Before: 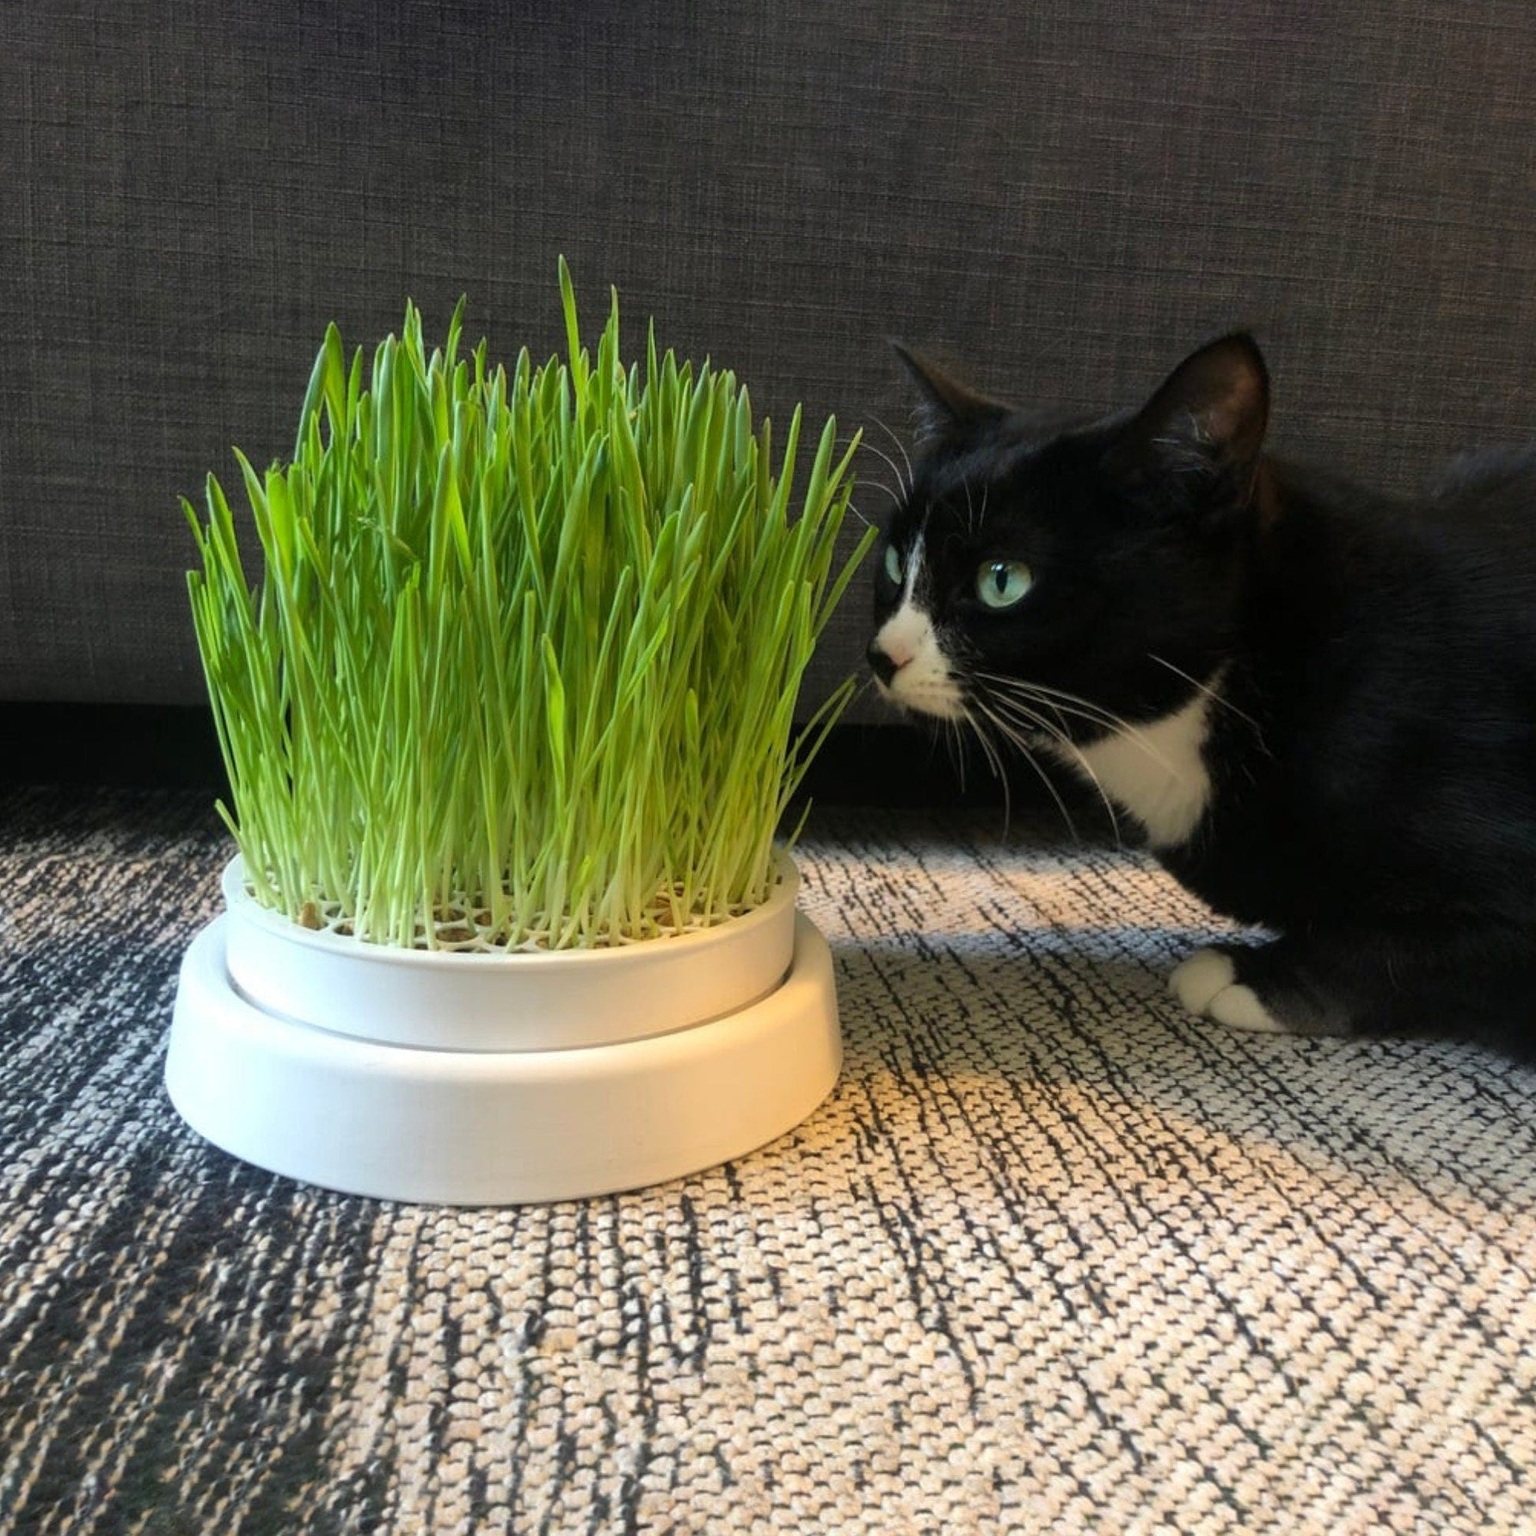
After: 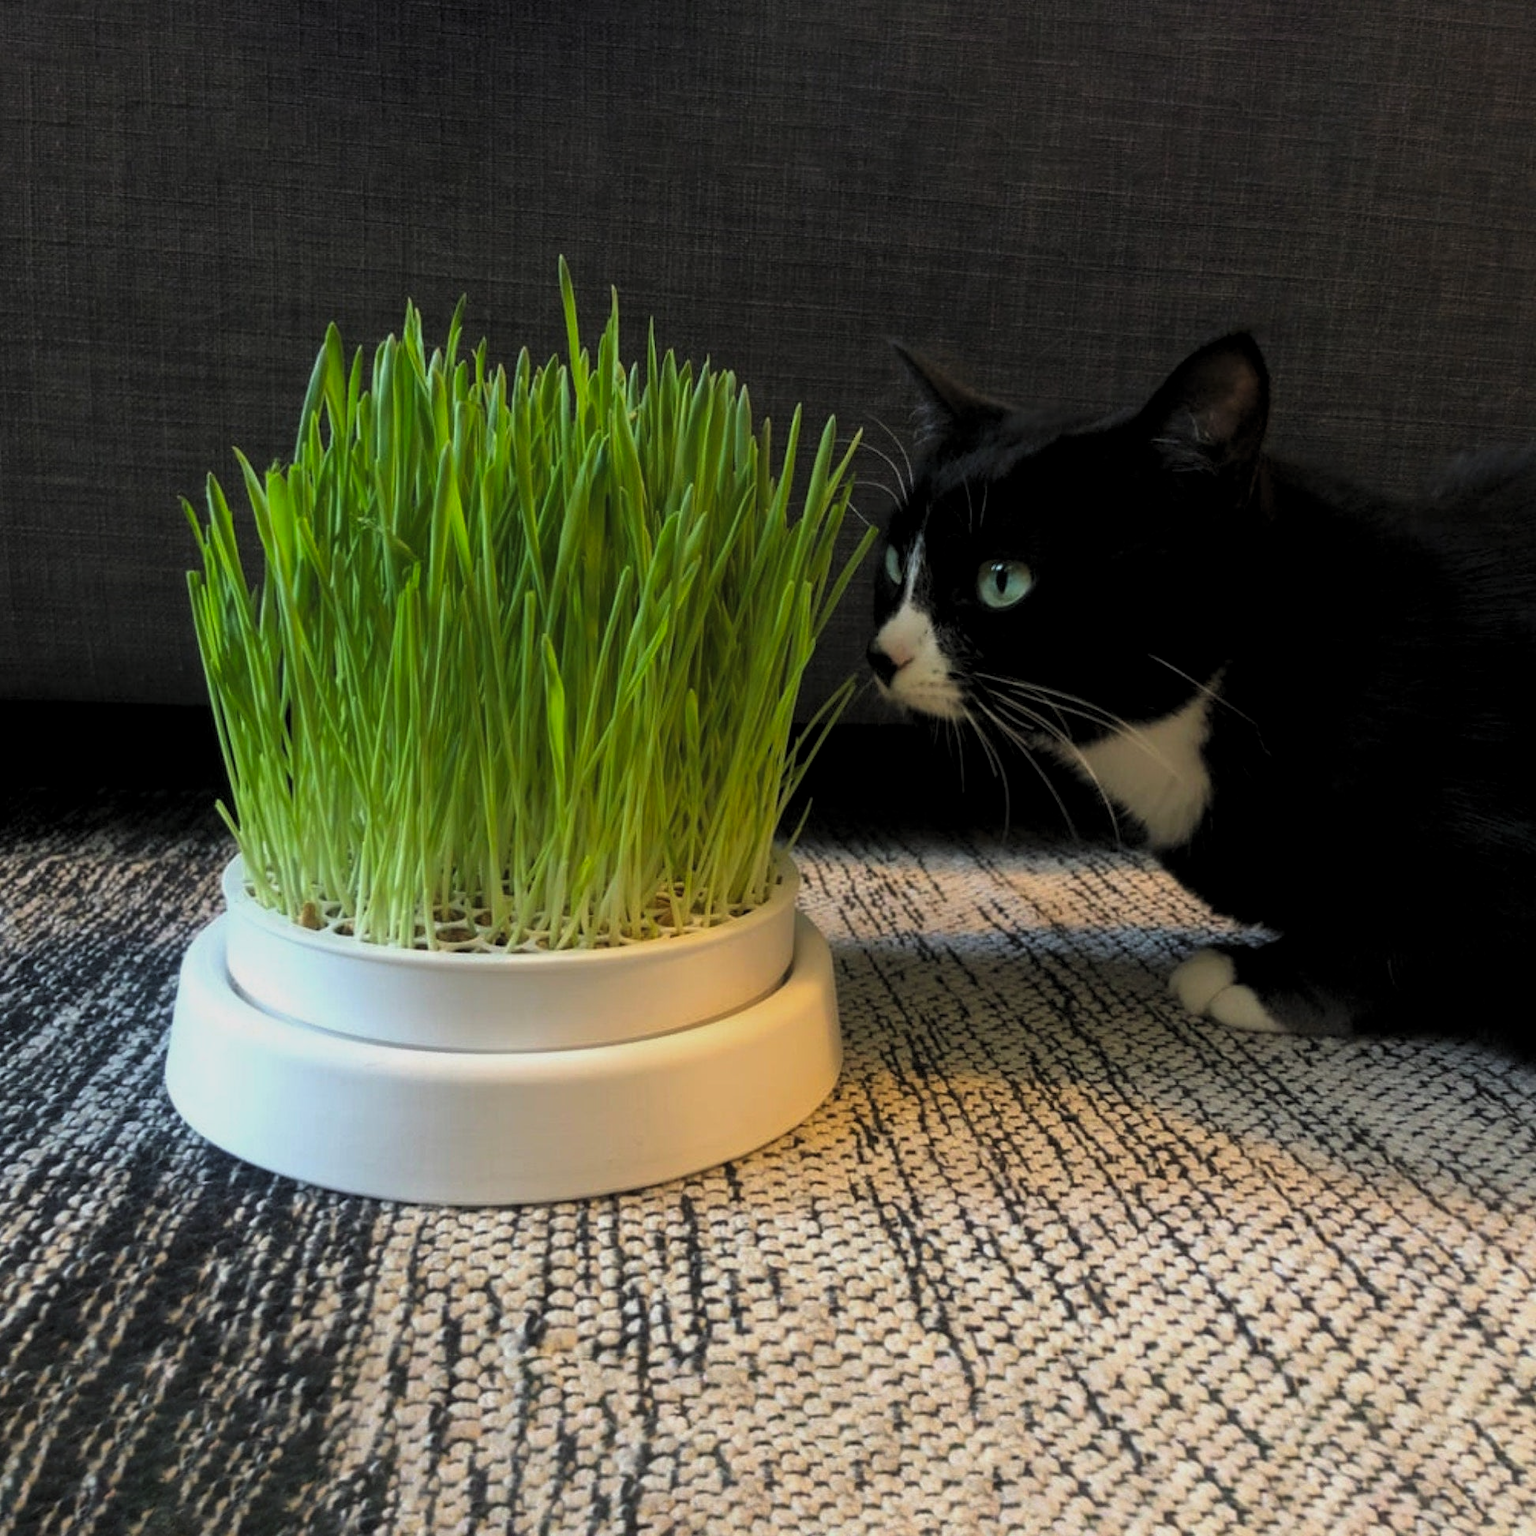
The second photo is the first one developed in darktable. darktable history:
levels: levels [0.116, 0.574, 1]
lowpass: radius 0.1, contrast 0.85, saturation 1.1, unbound 0
